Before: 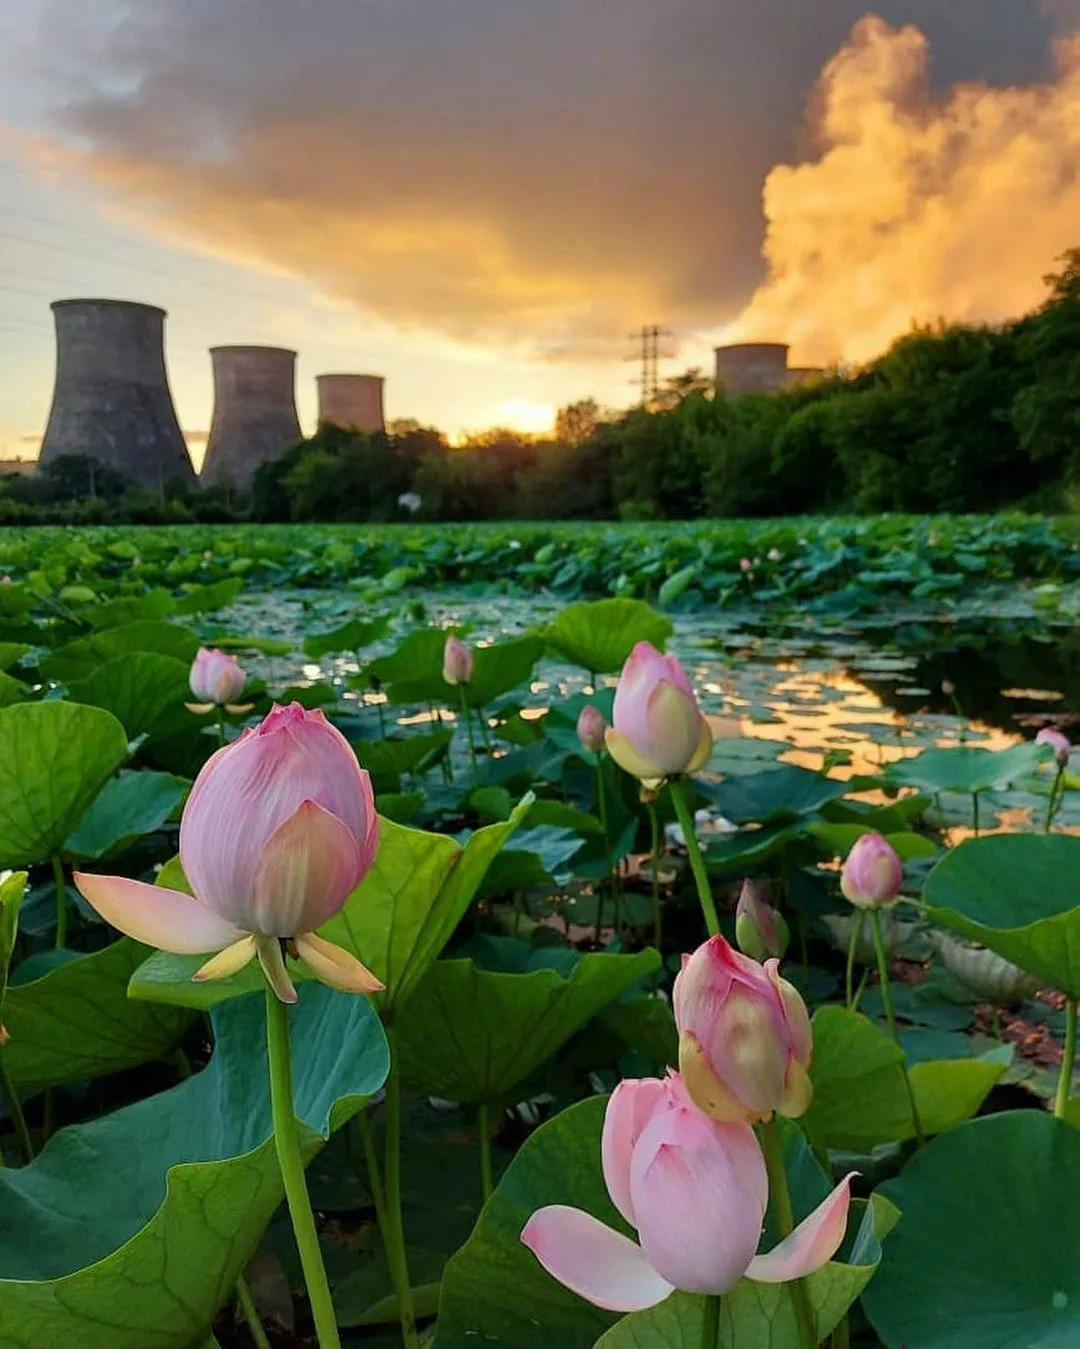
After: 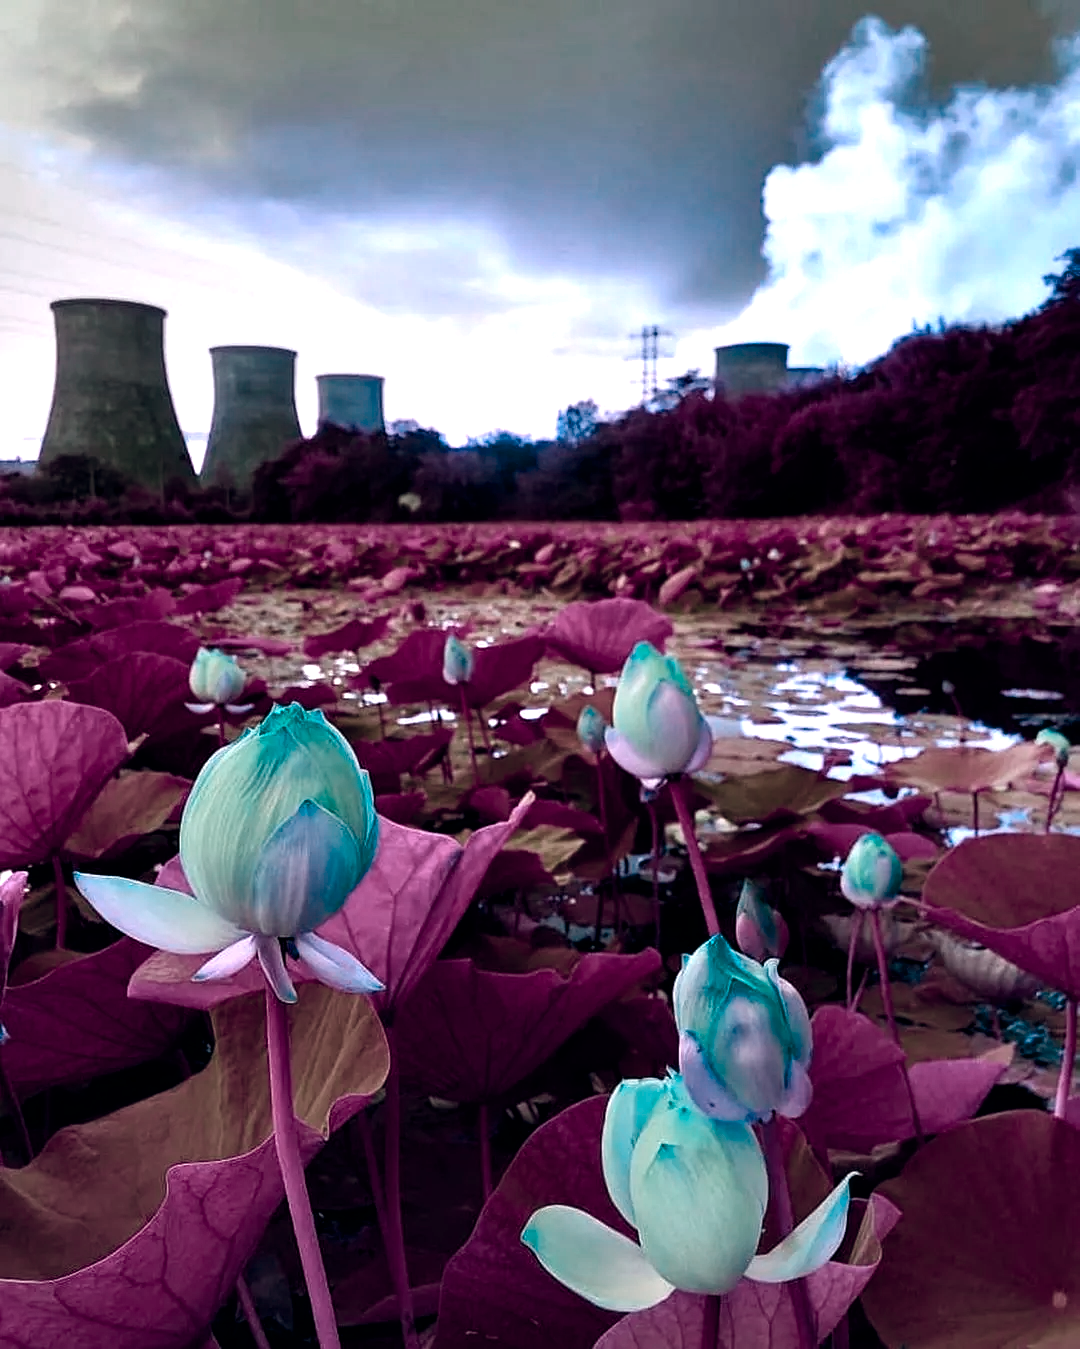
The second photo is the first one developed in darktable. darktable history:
color balance rgb: global offset › chroma 0.101%, global offset › hue 253.97°, linear chroma grading › global chroma -14.974%, perceptual saturation grading › global saturation 20%, perceptual saturation grading › highlights -49.571%, perceptual saturation grading › shadows 24.854%, hue shift -148.55°, contrast 34.62%, saturation formula JzAzBz (2021)
